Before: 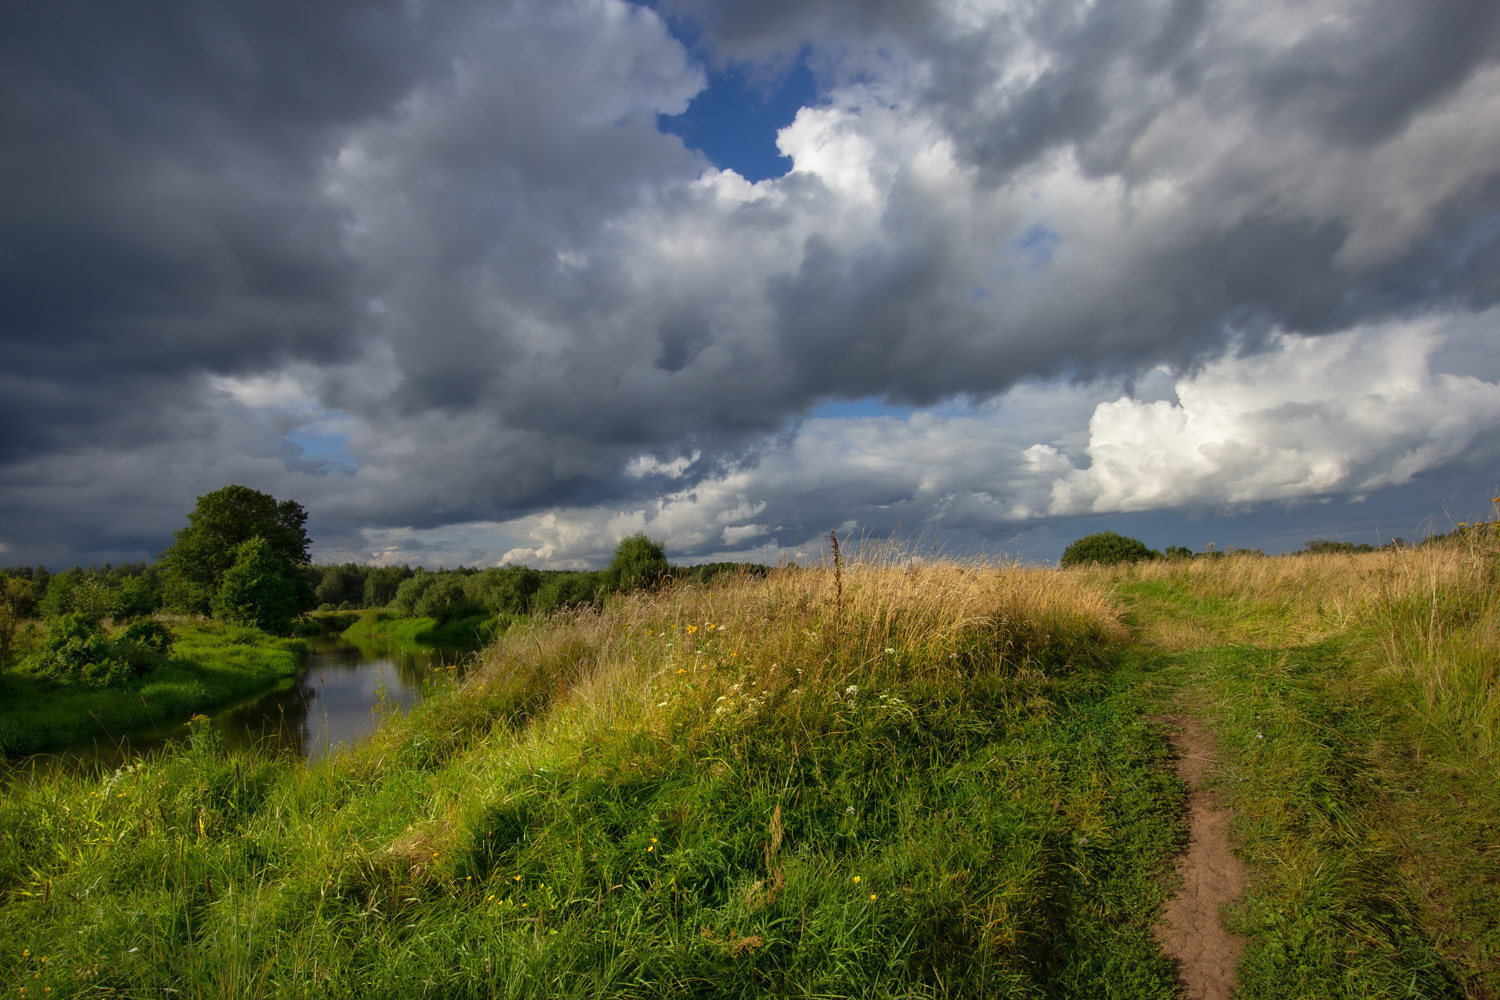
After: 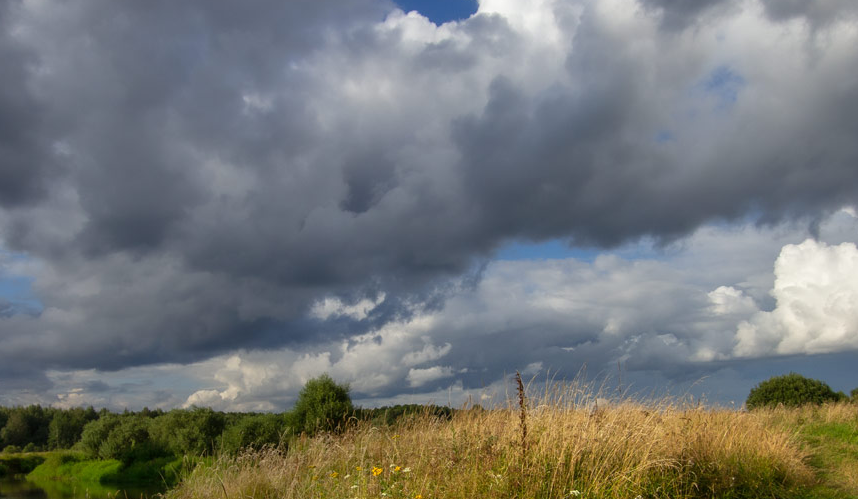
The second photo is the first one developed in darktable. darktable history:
crop: left 21.037%, top 15.877%, right 21.699%, bottom 34.133%
